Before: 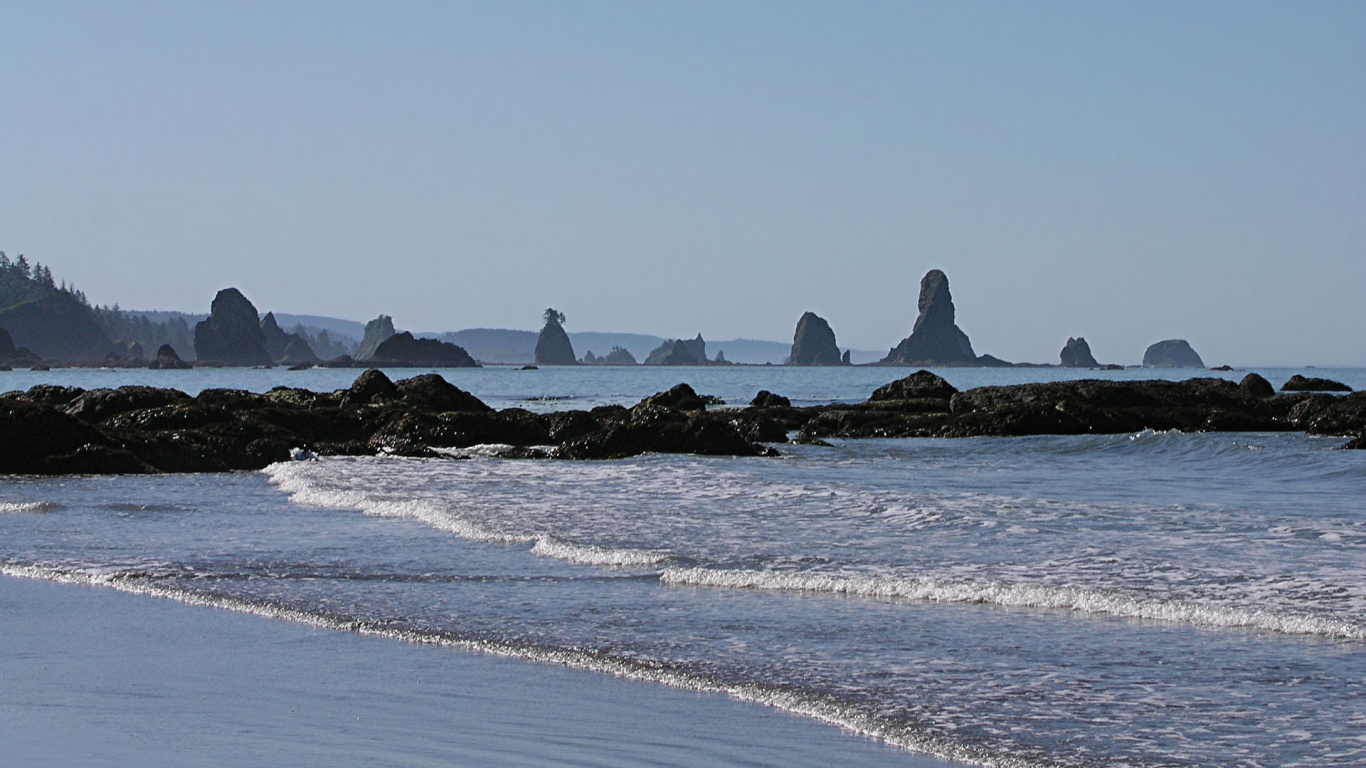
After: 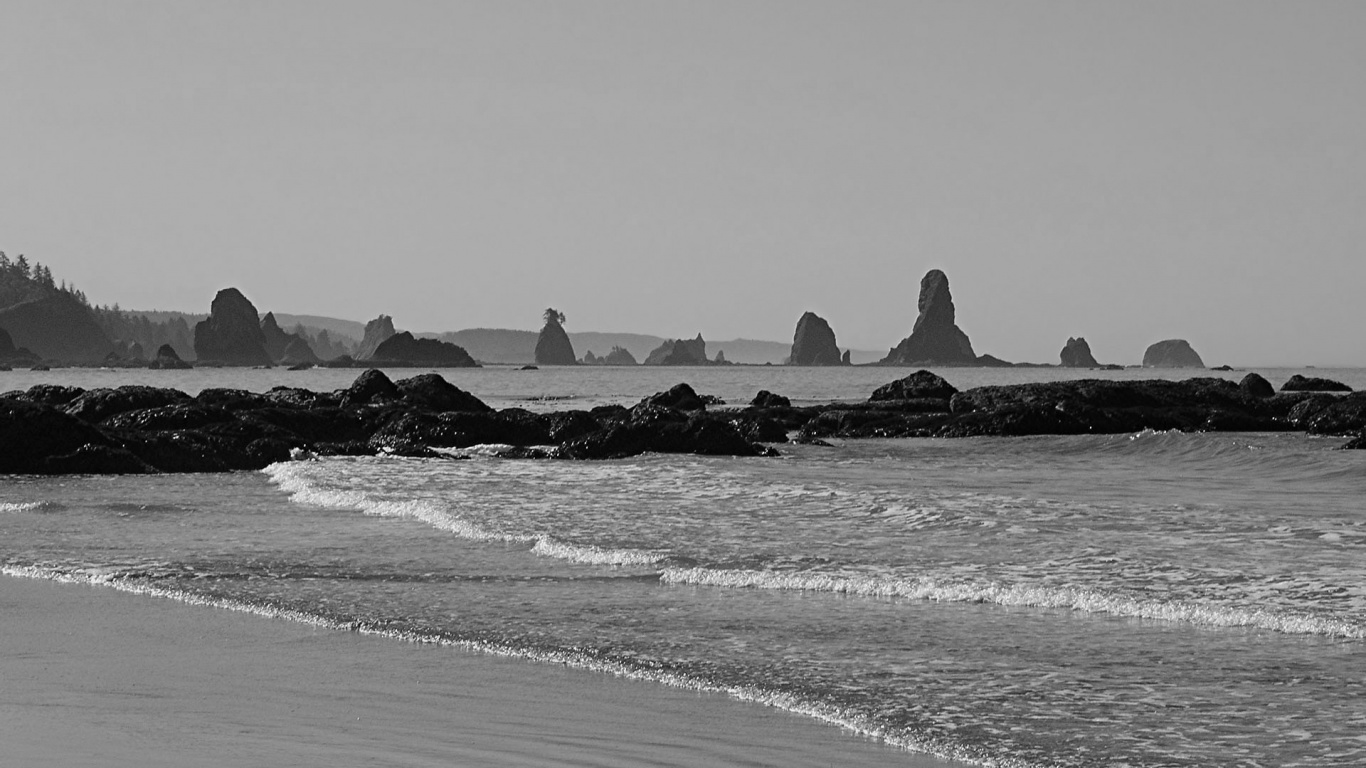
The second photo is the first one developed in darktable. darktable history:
monochrome: on, module defaults
white balance: red 0.986, blue 1.01
